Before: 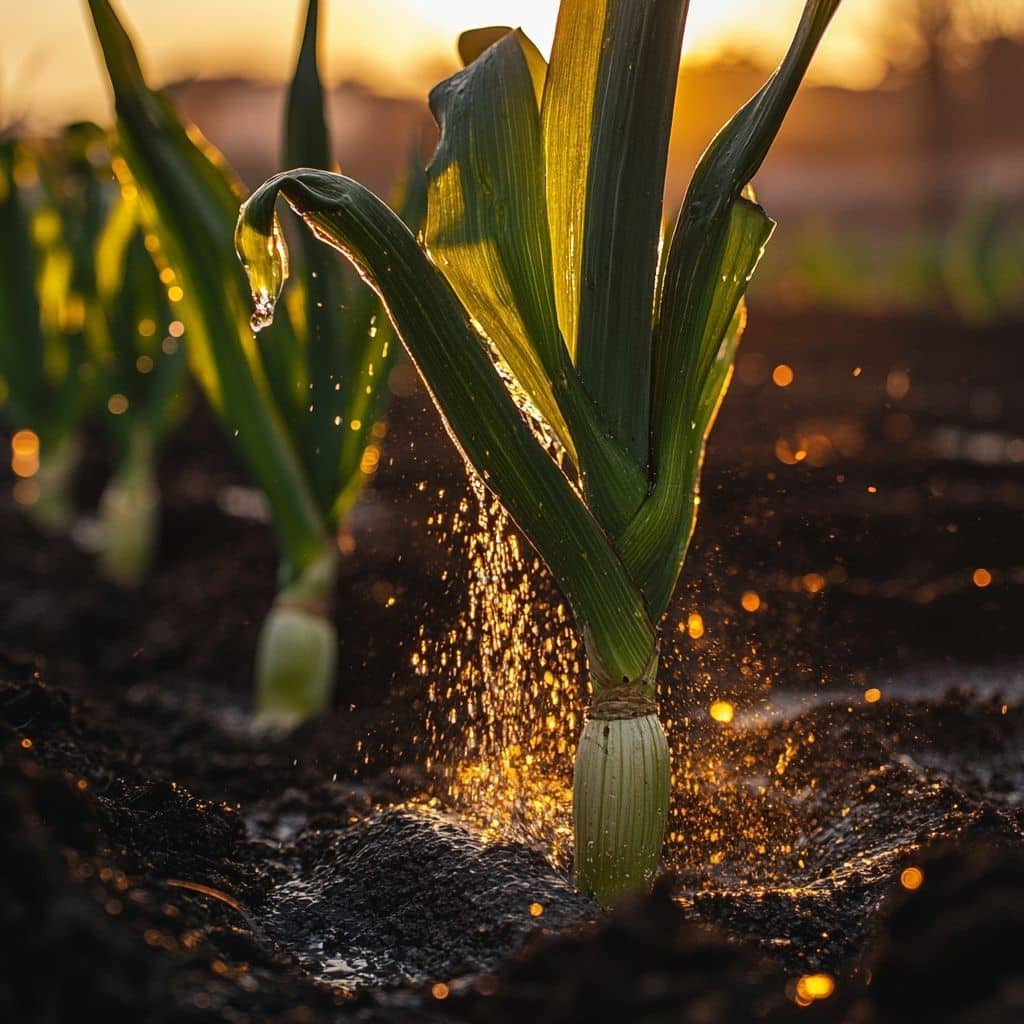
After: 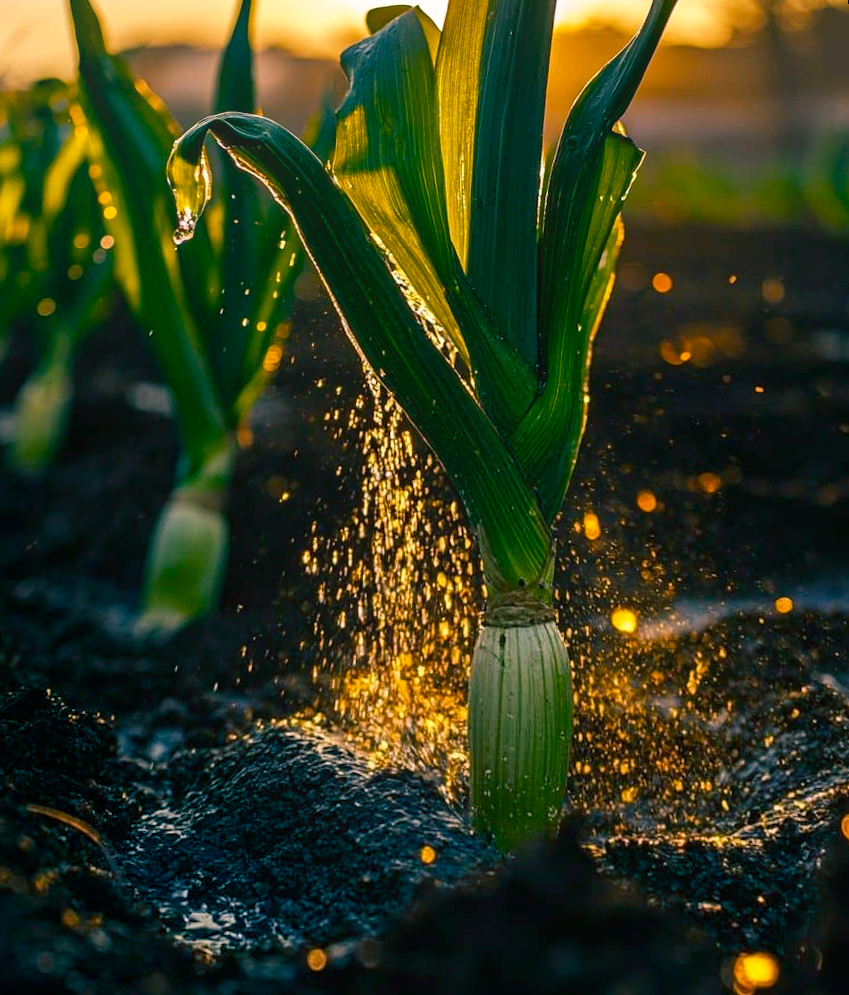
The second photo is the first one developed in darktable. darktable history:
bloom: size 38%, threshold 95%, strength 30%
rotate and perspective: rotation 0.72°, lens shift (vertical) -0.352, lens shift (horizontal) -0.051, crop left 0.152, crop right 0.859, crop top 0.019, crop bottom 0.964
color balance rgb: shadows lift › luminance -28.76%, shadows lift › chroma 10%, shadows lift › hue 230°, power › chroma 0.5%, power › hue 215°, highlights gain › luminance 7.14%, highlights gain › chroma 1%, highlights gain › hue 50°, global offset › luminance -0.29%, global offset › hue 260°, perceptual saturation grading › global saturation 20%, perceptual saturation grading › highlights -13.92%, perceptual saturation grading › shadows 50%
